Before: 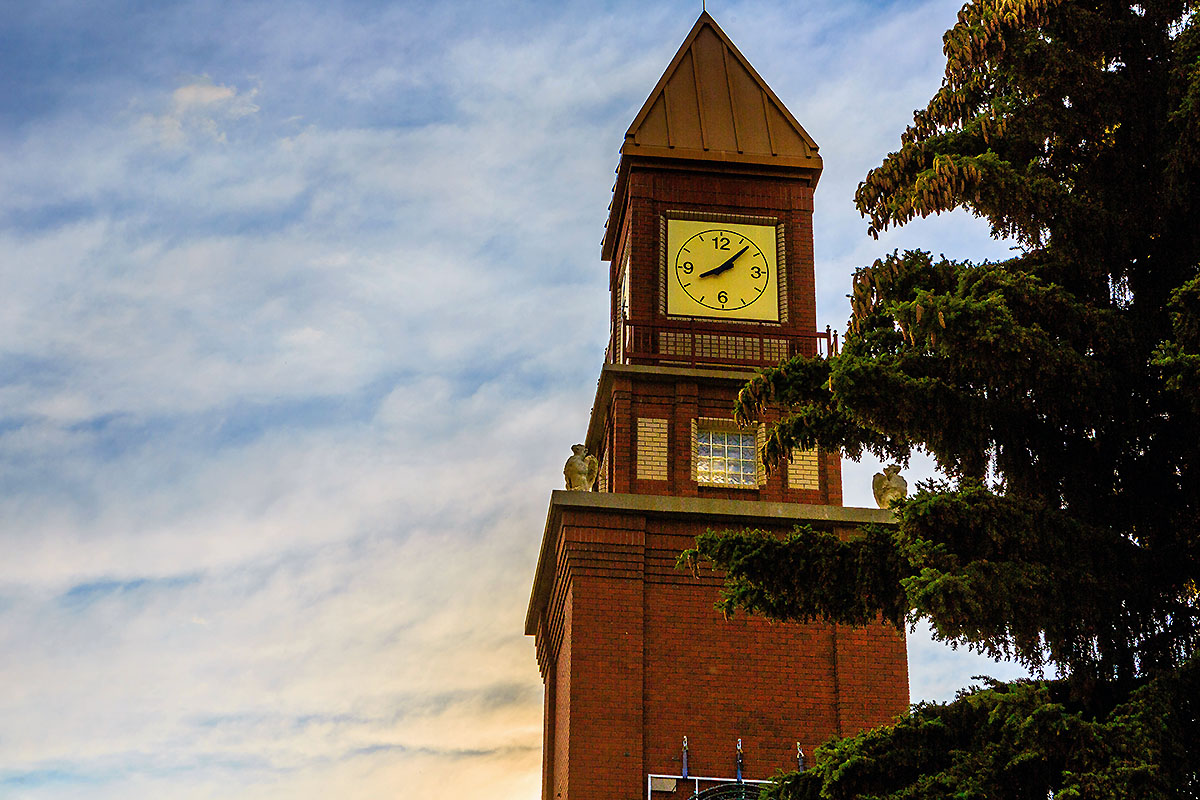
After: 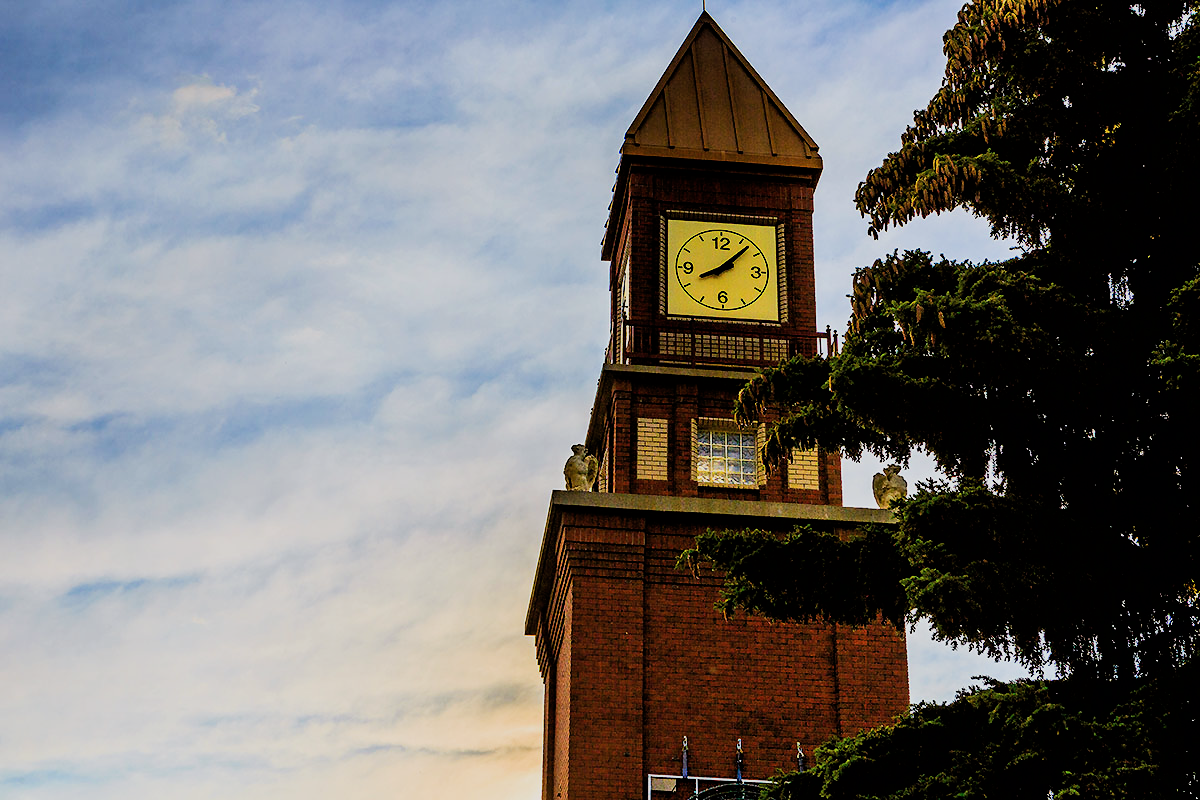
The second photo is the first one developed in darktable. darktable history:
filmic rgb: black relative exposure -5.09 EV, white relative exposure 3.99 EV, hardness 2.9, contrast 1.299, highlights saturation mix -31.12%
